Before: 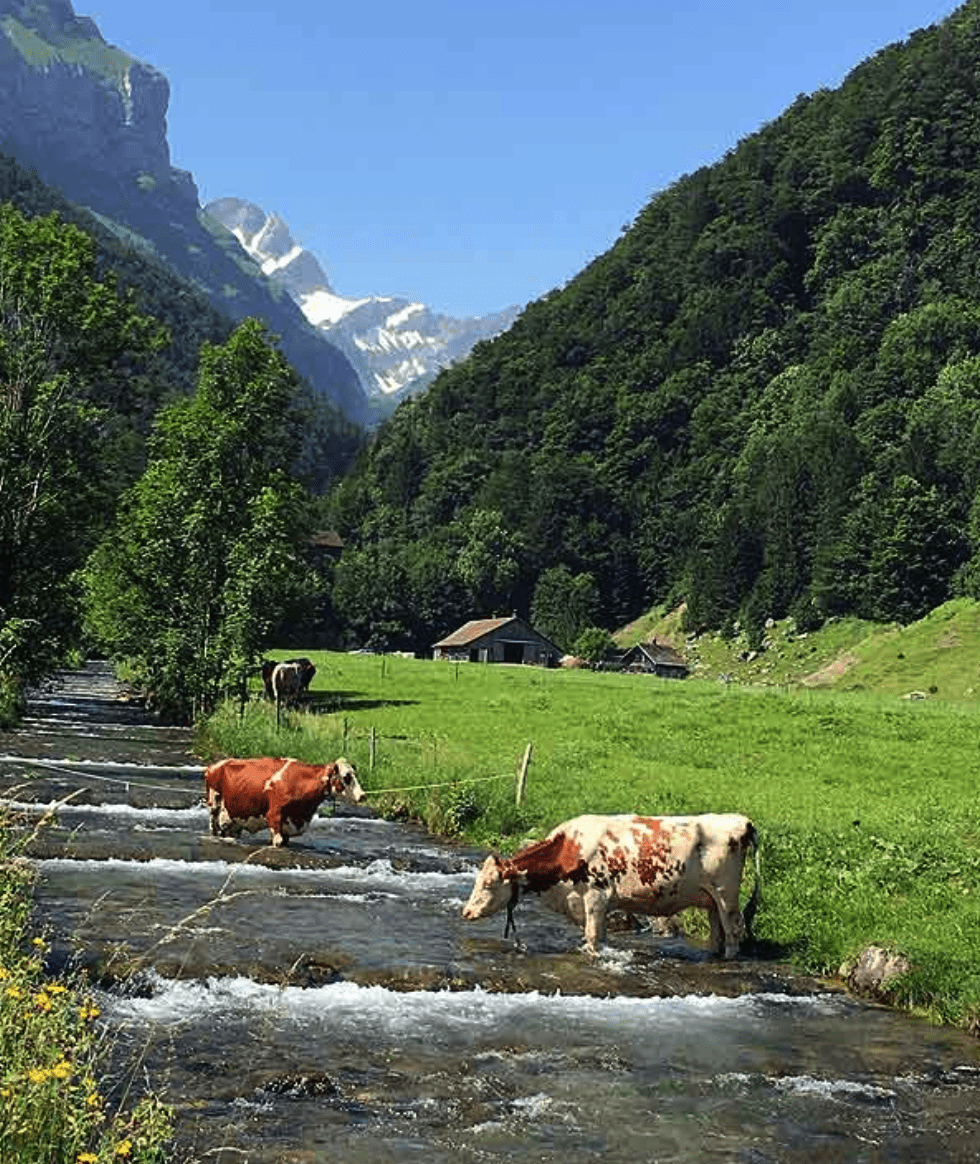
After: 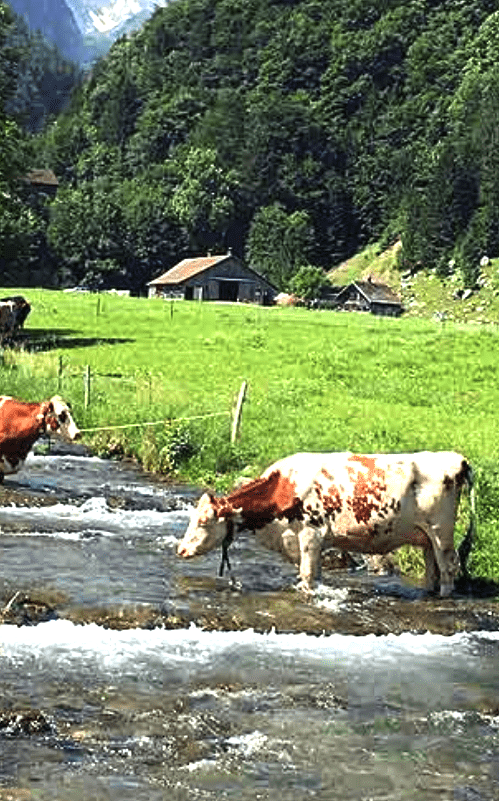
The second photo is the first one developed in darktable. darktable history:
levels: levels [0.026, 0.507, 0.987]
exposure: black level correction 0, exposure 1 EV, compensate exposure bias true, compensate highlight preservation false
crop and rotate: left 29.237%, top 31.152%, right 19.807%
